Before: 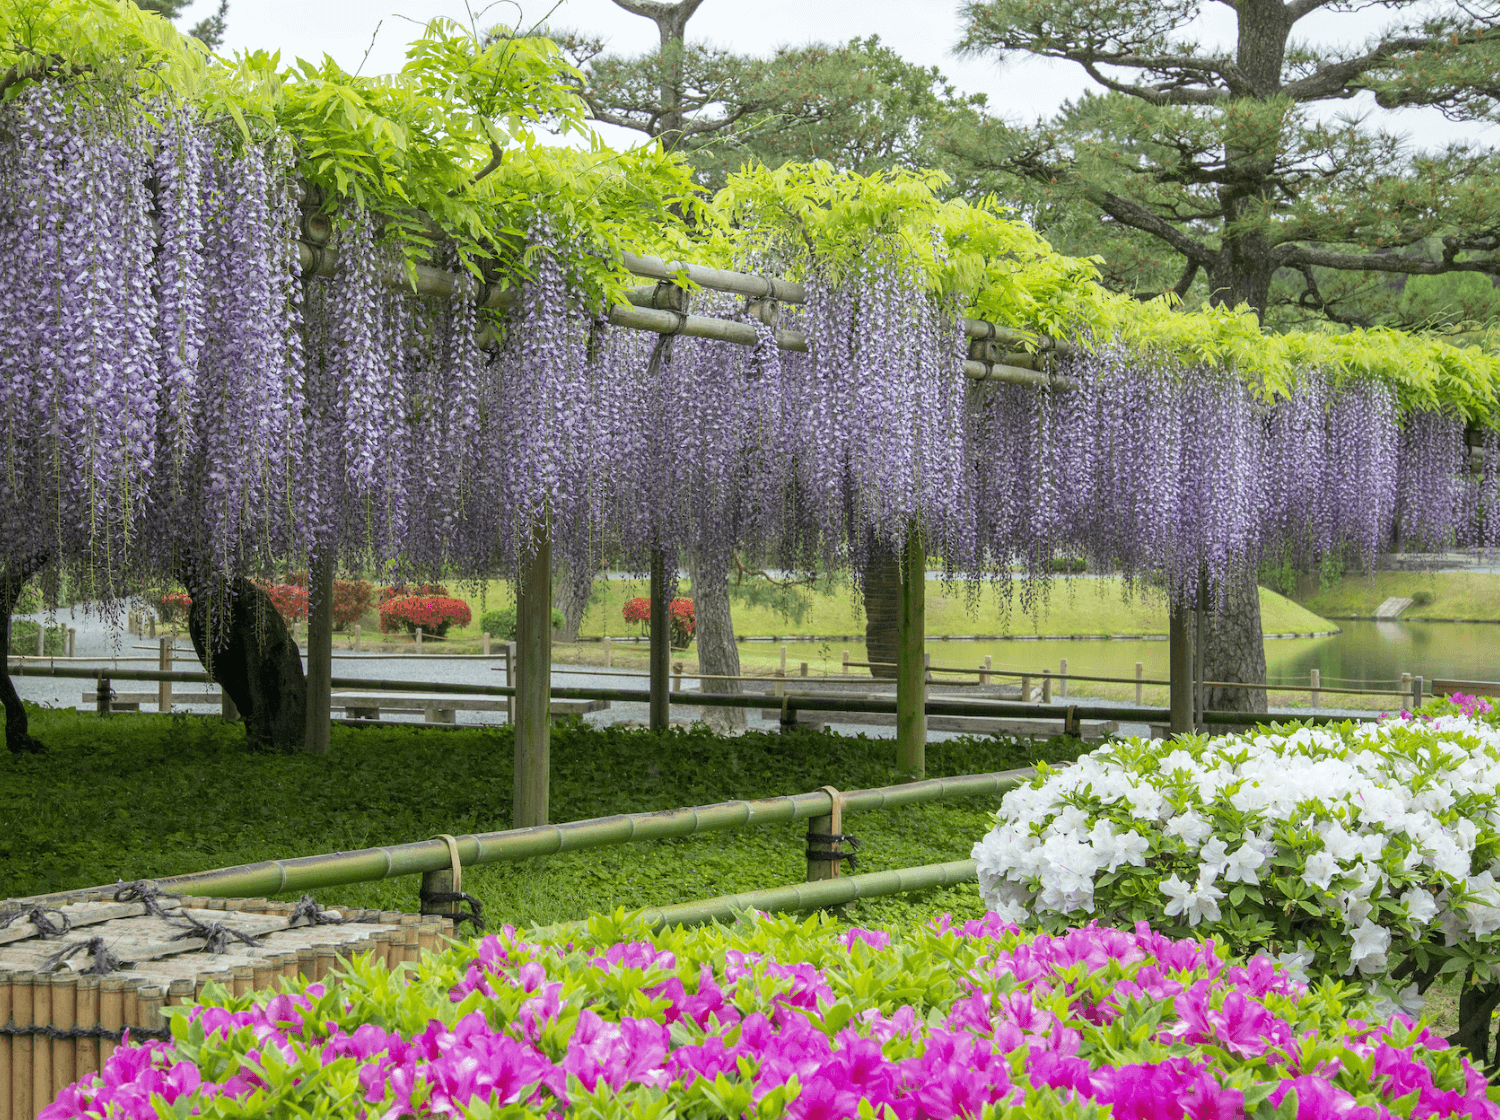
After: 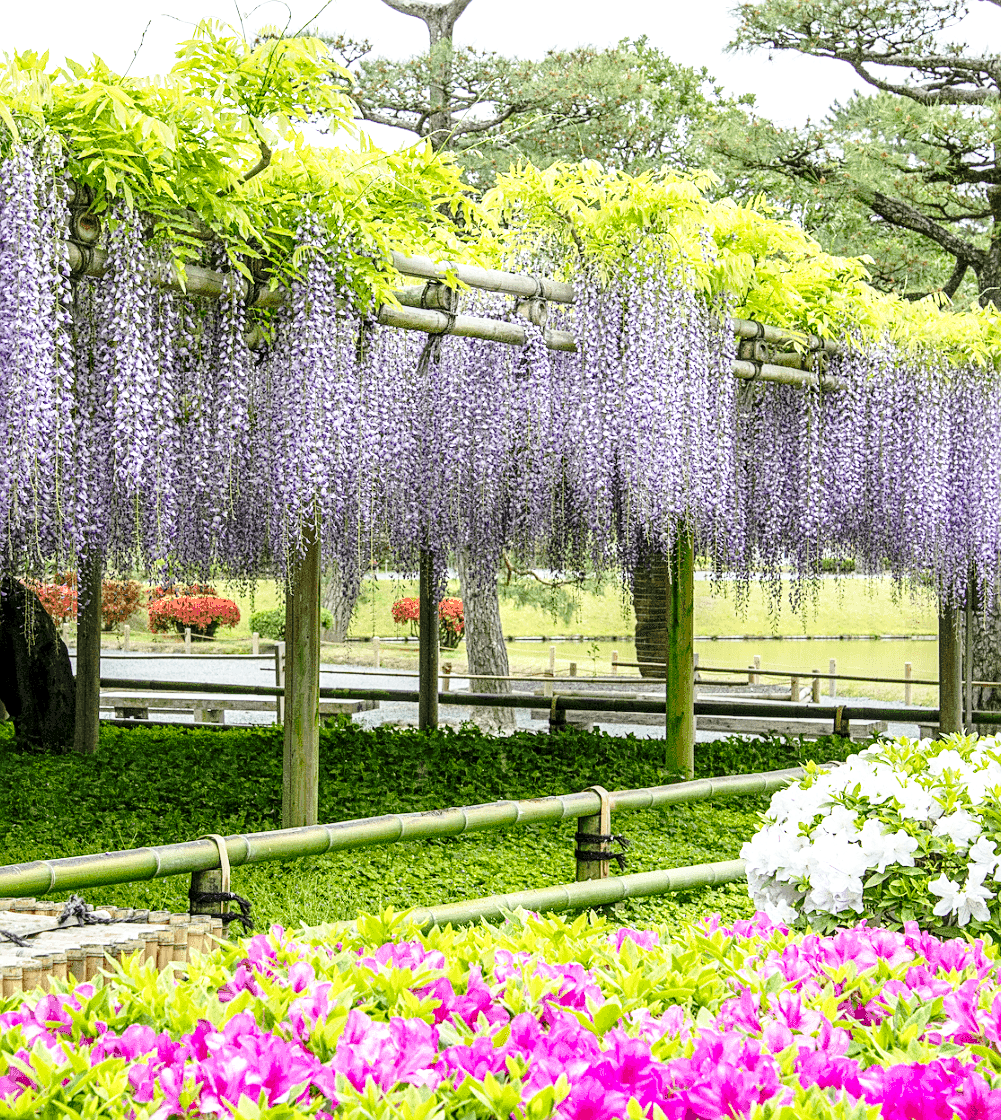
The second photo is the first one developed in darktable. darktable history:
local contrast: detail 130%
crop and rotate: left 15.421%, right 17.815%
base curve: curves: ch0 [(0, 0) (0.028, 0.03) (0.105, 0.232) (0.387, 0.748) (0.754, 0.968) (1, 1)], preserve colors none
sharpen: on, module defaults
exposure: black level correction 0.002, compensate exposure bias true, compensate highlight preservation false
